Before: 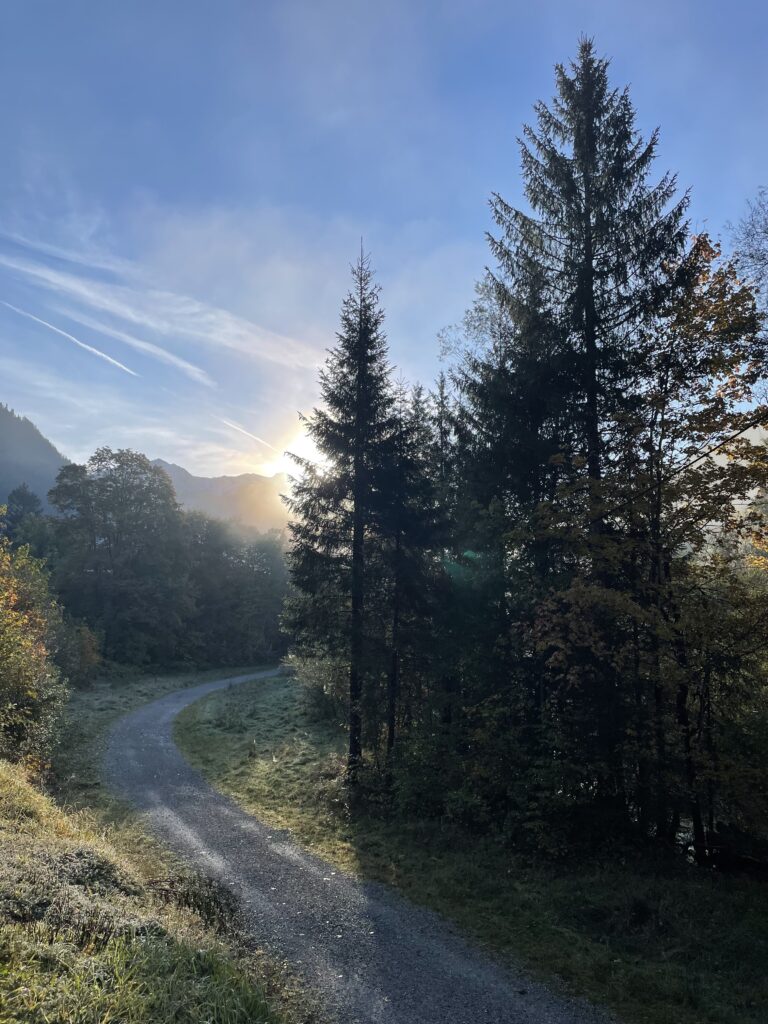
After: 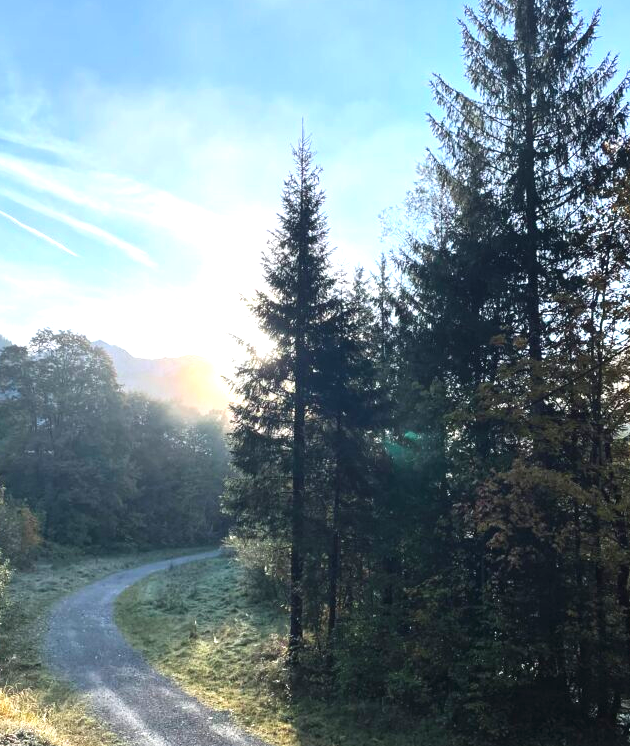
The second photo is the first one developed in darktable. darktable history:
contrast brightness saturation: contrast 0.081, saturation 0.016
crop: left 7.798%, top 11.671%, right 10.161%, bottom 15.457%
exposure: black level correction -0.002, exposure 1.115 EV, compensate highlight preservation false
